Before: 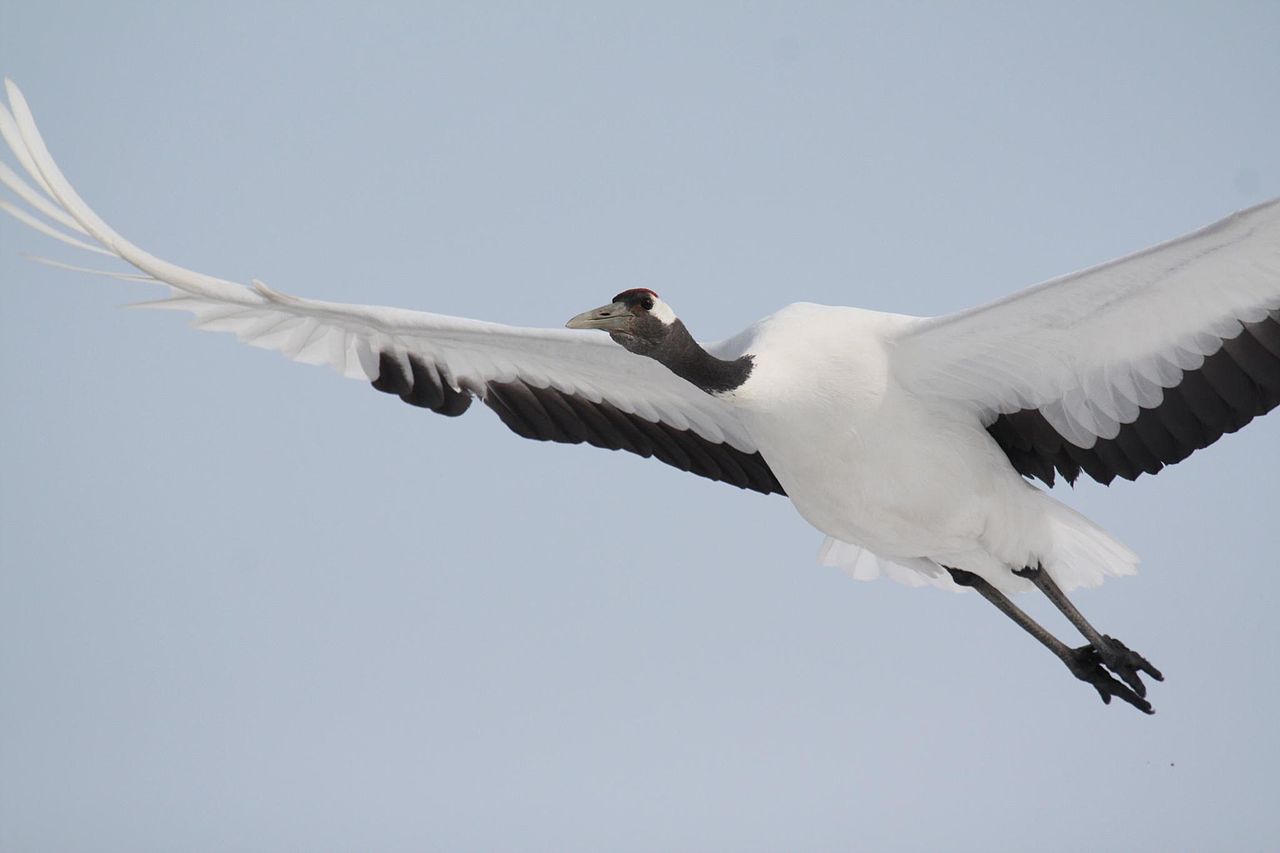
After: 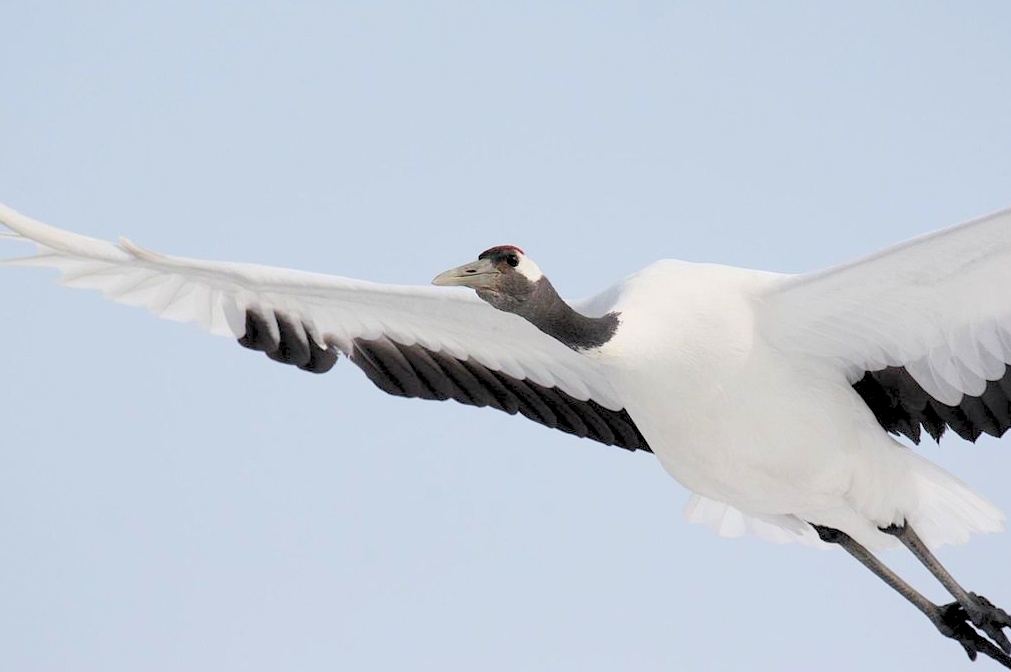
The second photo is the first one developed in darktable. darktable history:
levels: black 8.51%, levels [0.093, 0.434, 0.988]
crop and rotate: left 10.517%, top 5.044%, right 10.46%, bottom 16.102%
